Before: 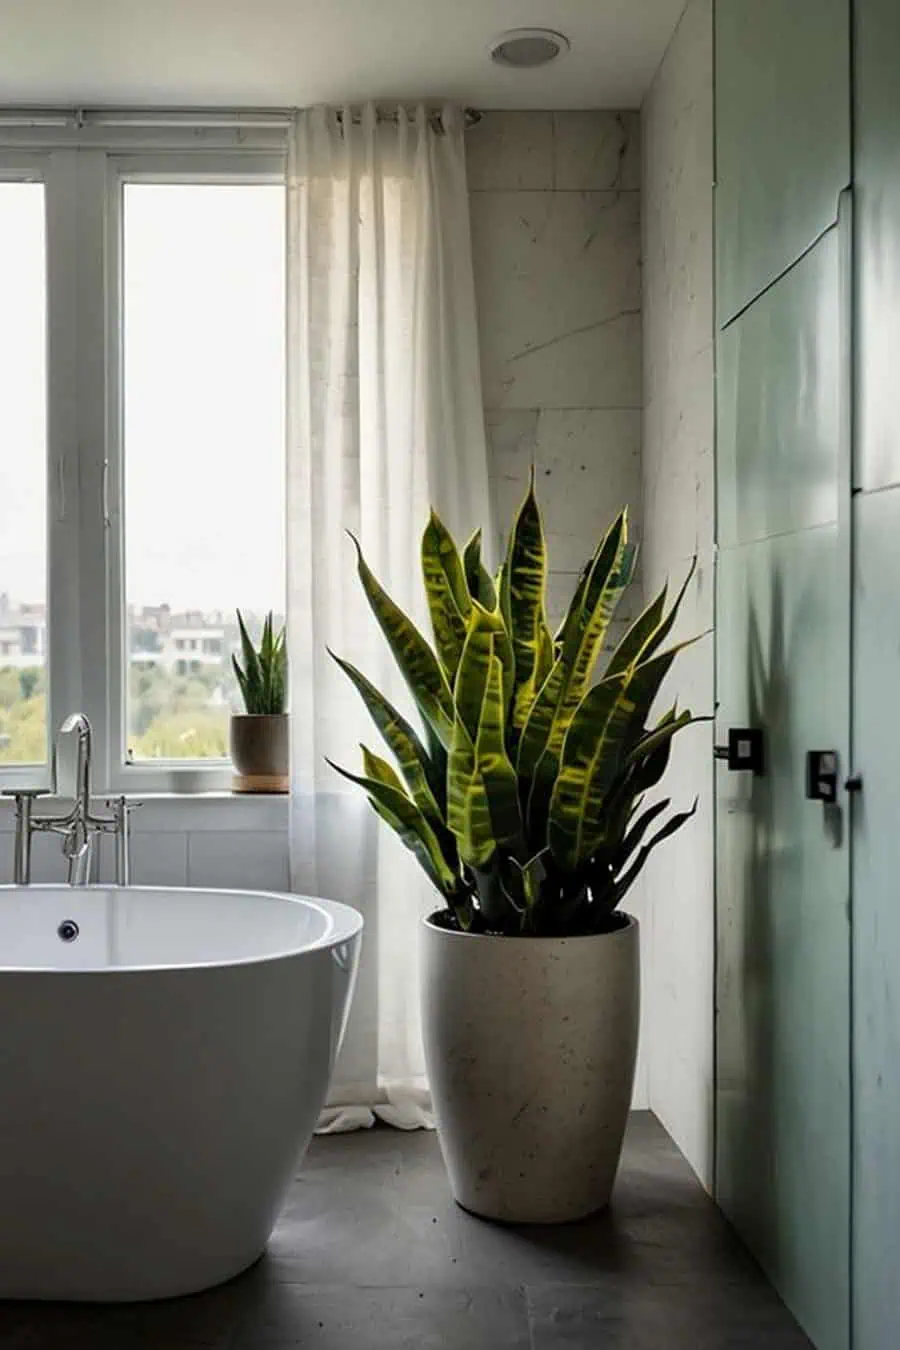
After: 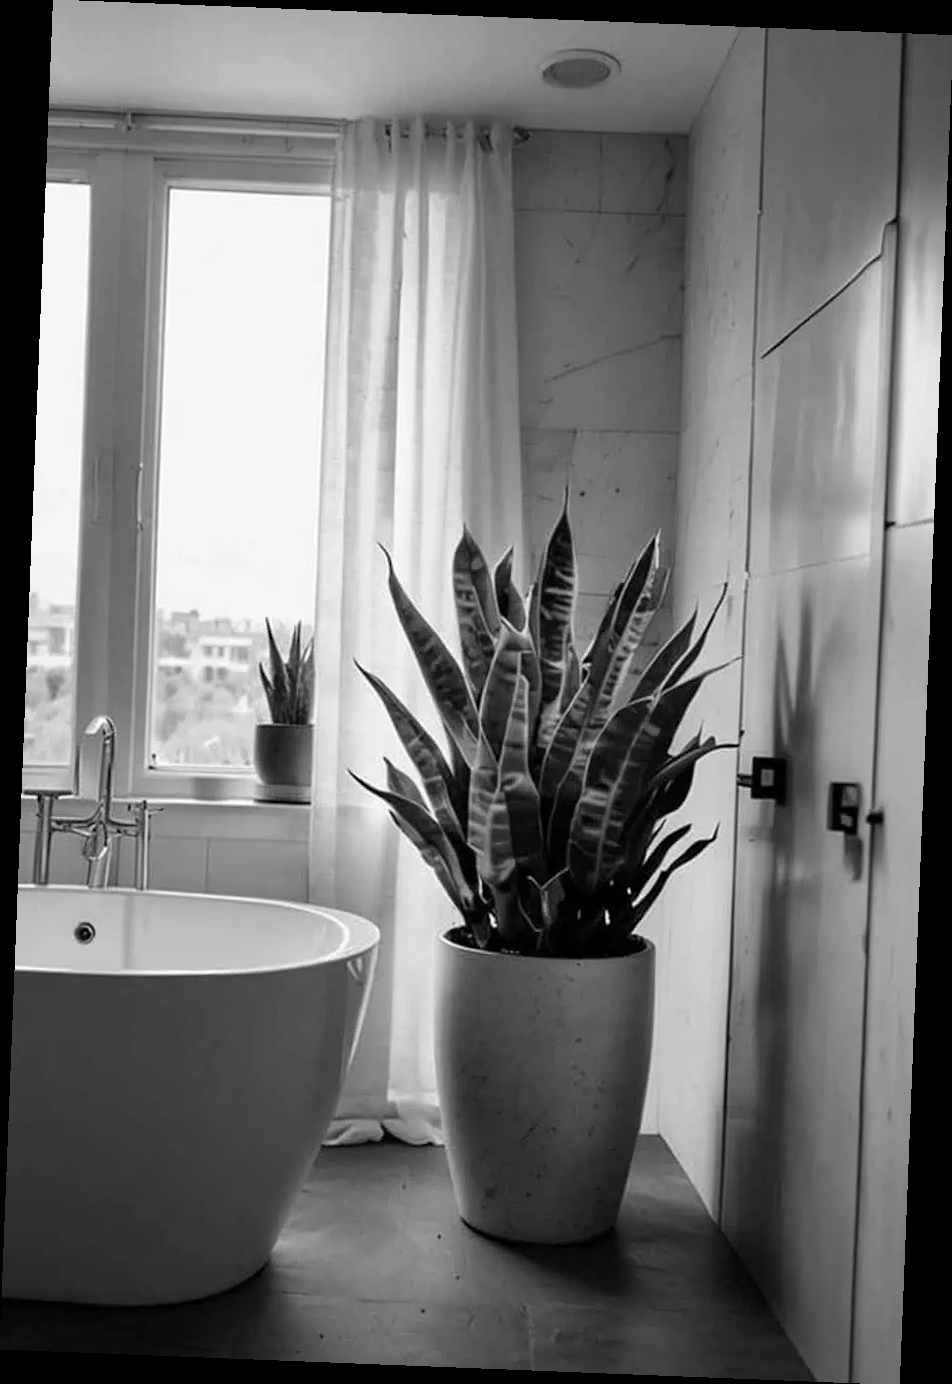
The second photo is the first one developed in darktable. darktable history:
rotate and perspective: rotation 2.27°, automatic cropping off
color balance rgb: perceptual saturation grading › global saturation 20%, global vibrance 20%
monochrome: on, module defaults
